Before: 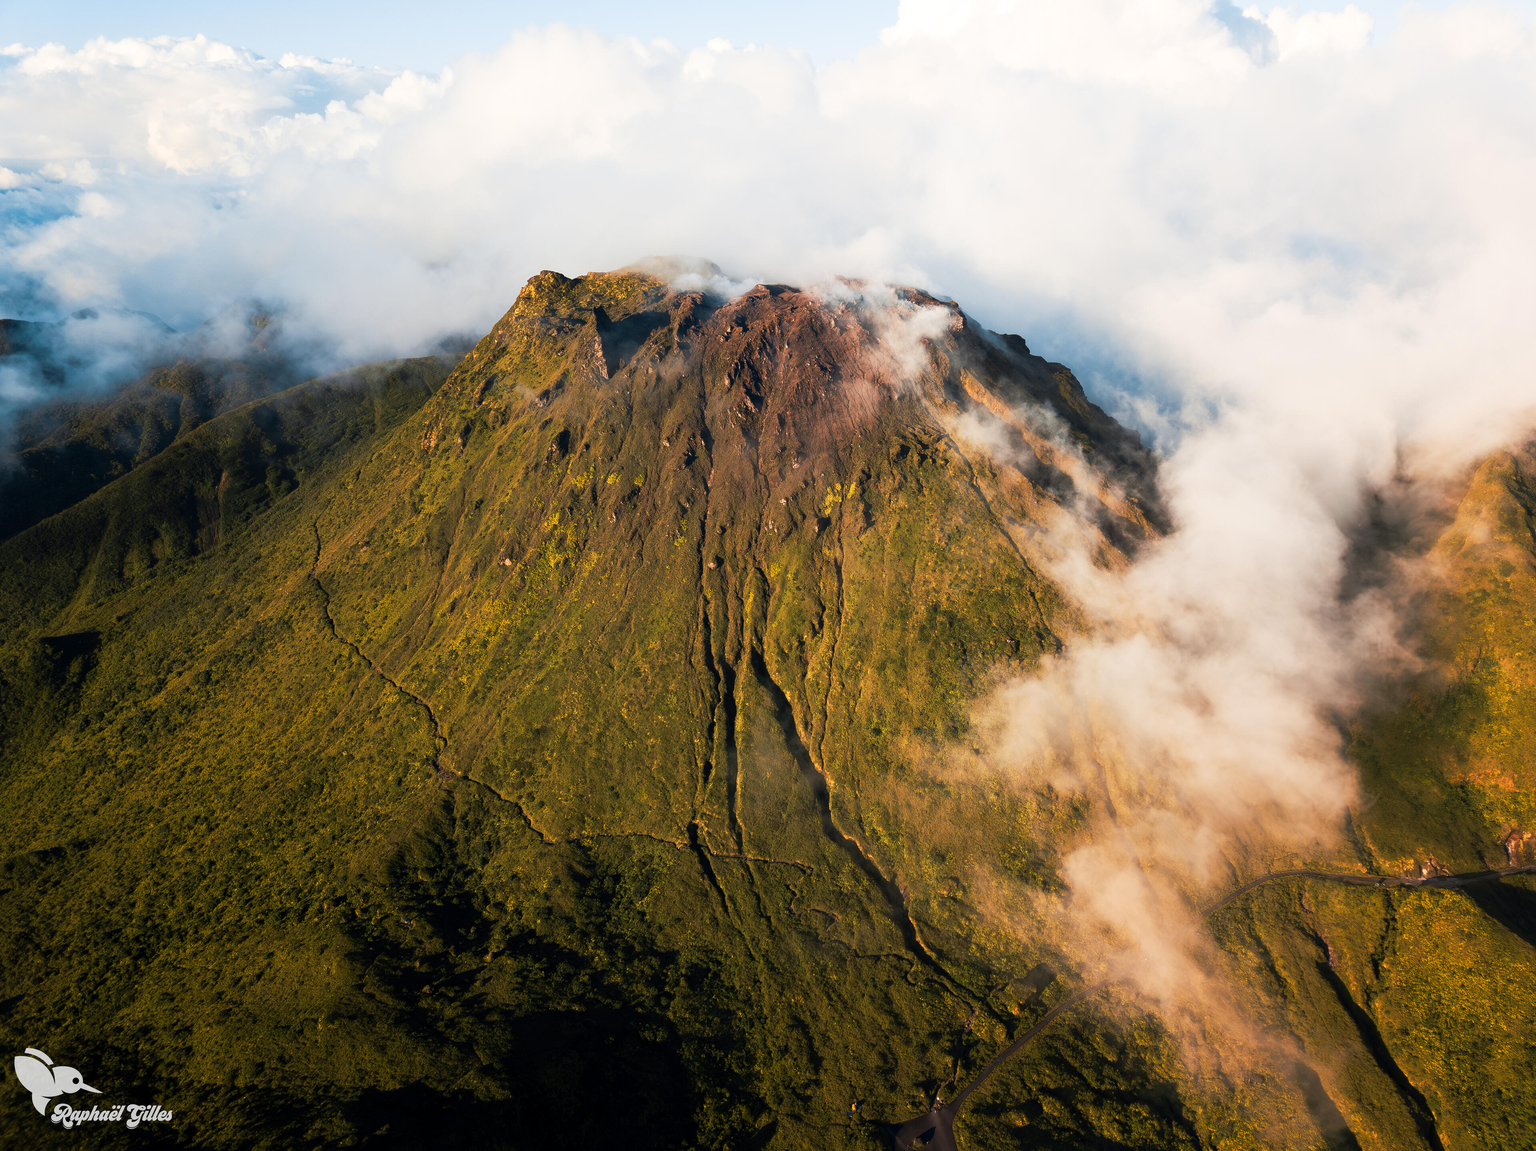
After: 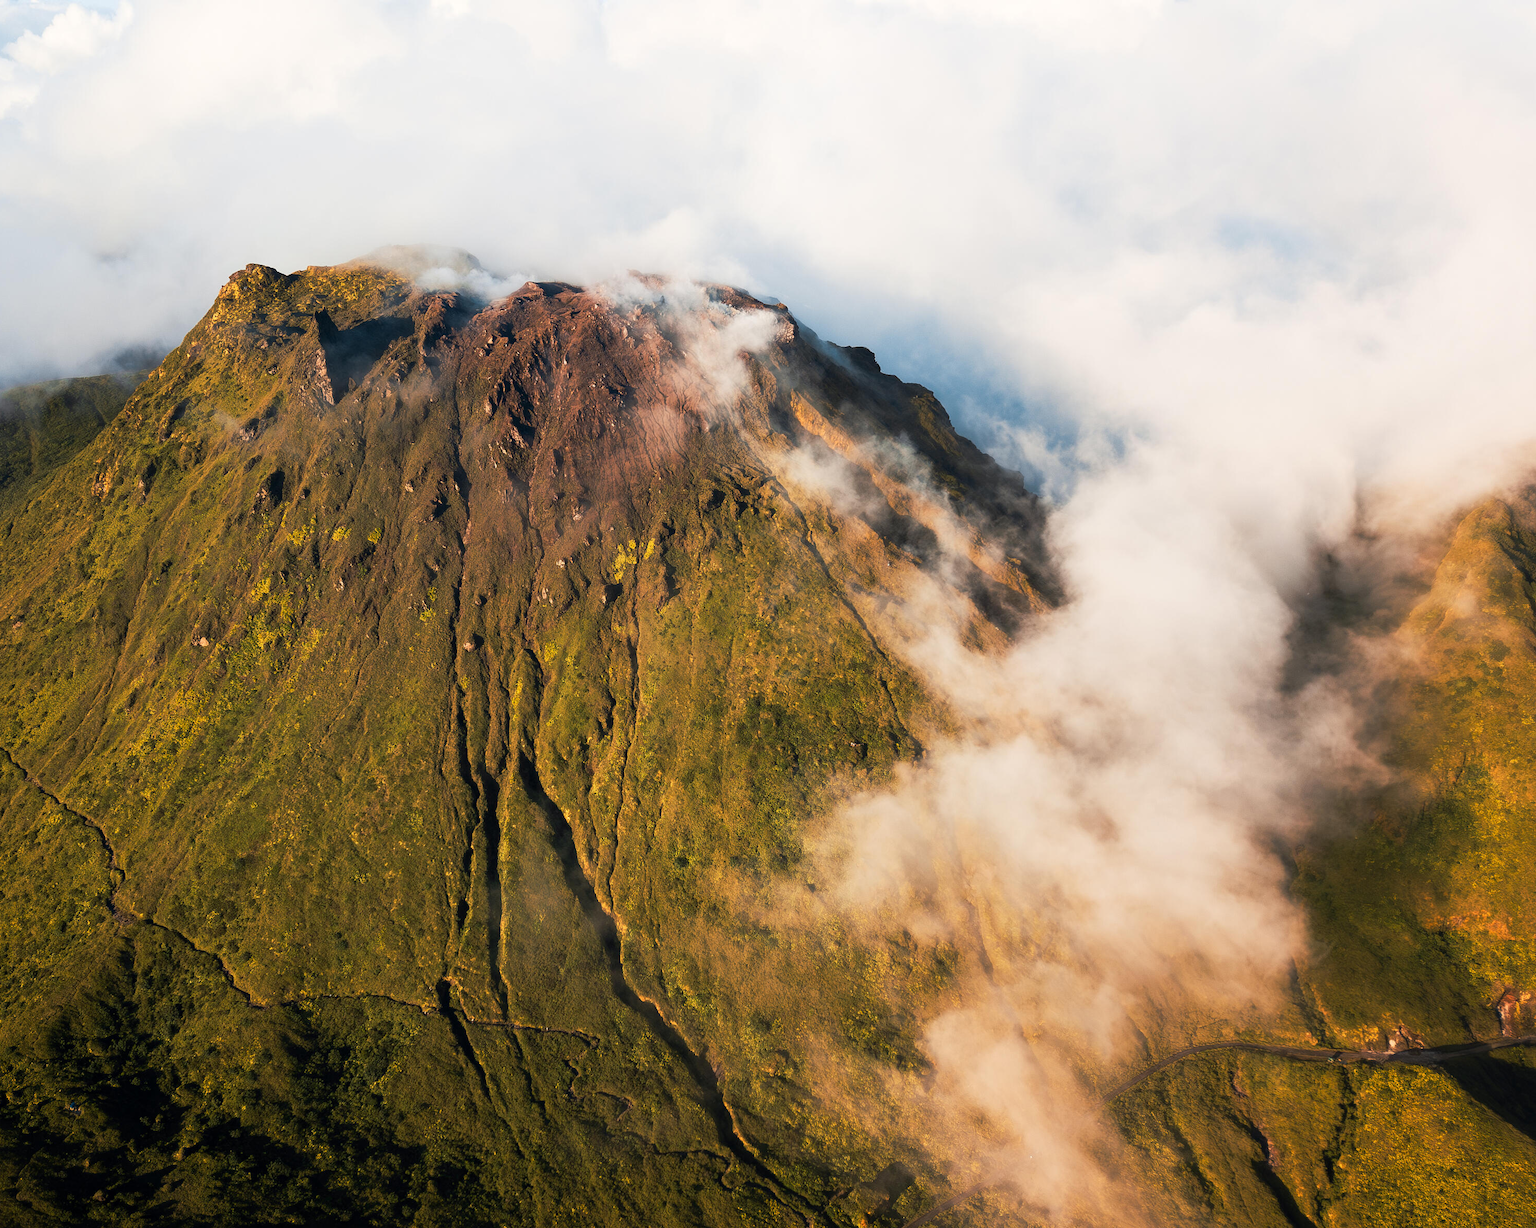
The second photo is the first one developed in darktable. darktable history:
crop: left 22.843%, top 5.849%, bottom 11.806%
